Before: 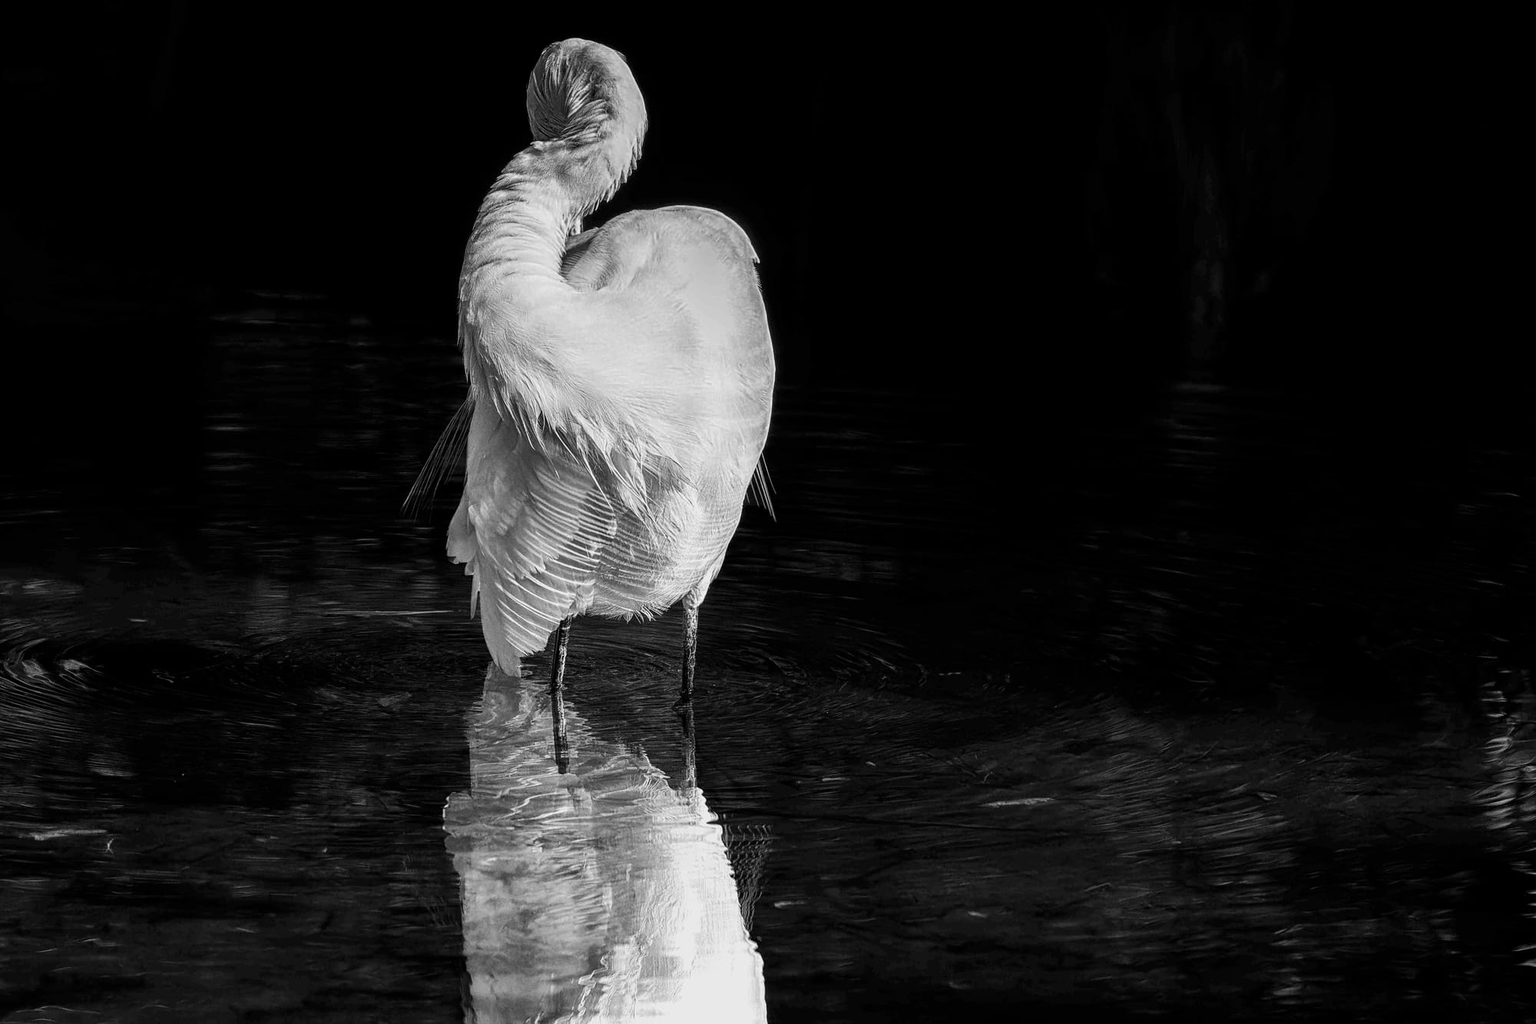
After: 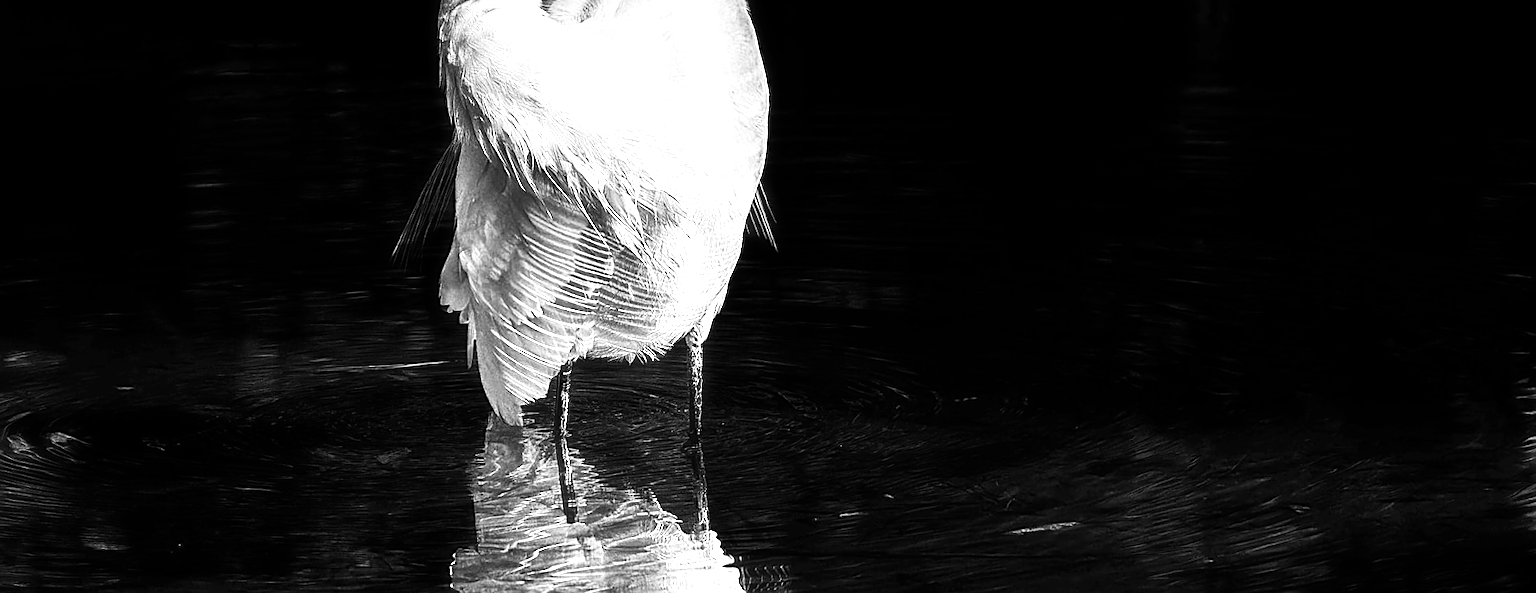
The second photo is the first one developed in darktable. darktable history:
haze removal: strength -0.1, adaptive false
shadows and highlights: shadows 0, highlights 40
crop and rotate: top 25.357%, bottom 13.942%
sharpen: on, module defaults
rotate and perspective: rotation -3°, crop left 0.031, crop right 0.968, crop top 0.07, crop bottom 0.93
tone equalizer: -8 EV -1.08 EV, -7 EV -1.01 EV, -6 EV -0.867 EV, -5 EV -0.578 EV, -3 EV 0.578 EV, -2 EV 0.867 EV, -1 EV 1.01 EV, +0 EV 1.08 EV, edges refinement/feathering 500, mask exposure compensation -1.57 EV, preserve details no
